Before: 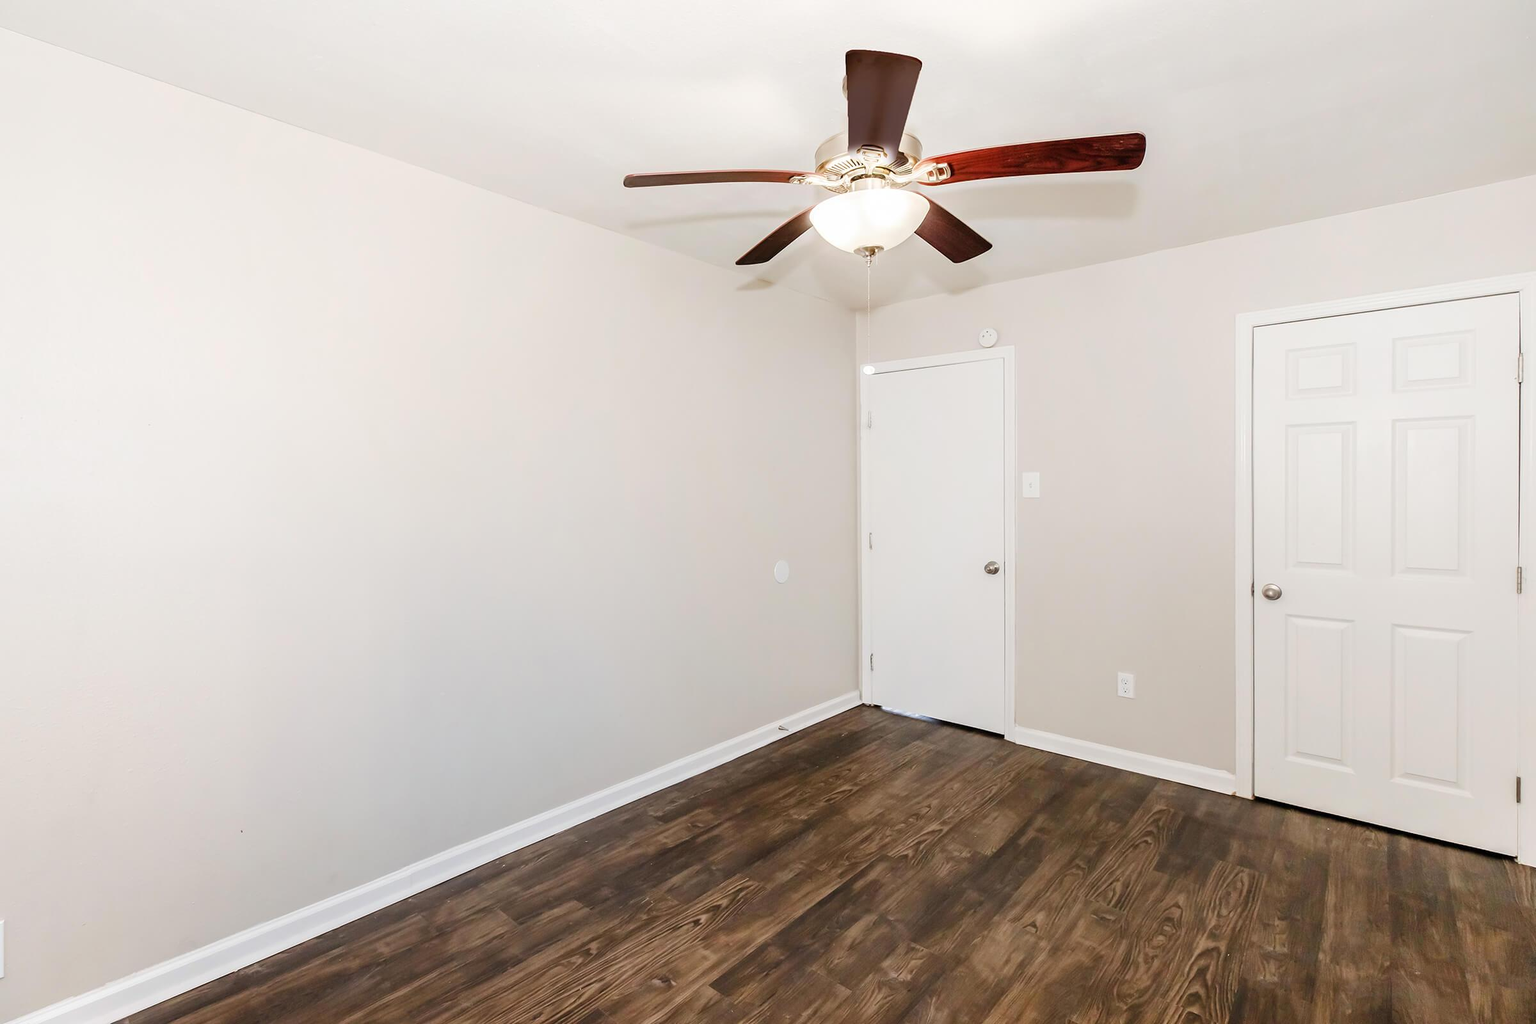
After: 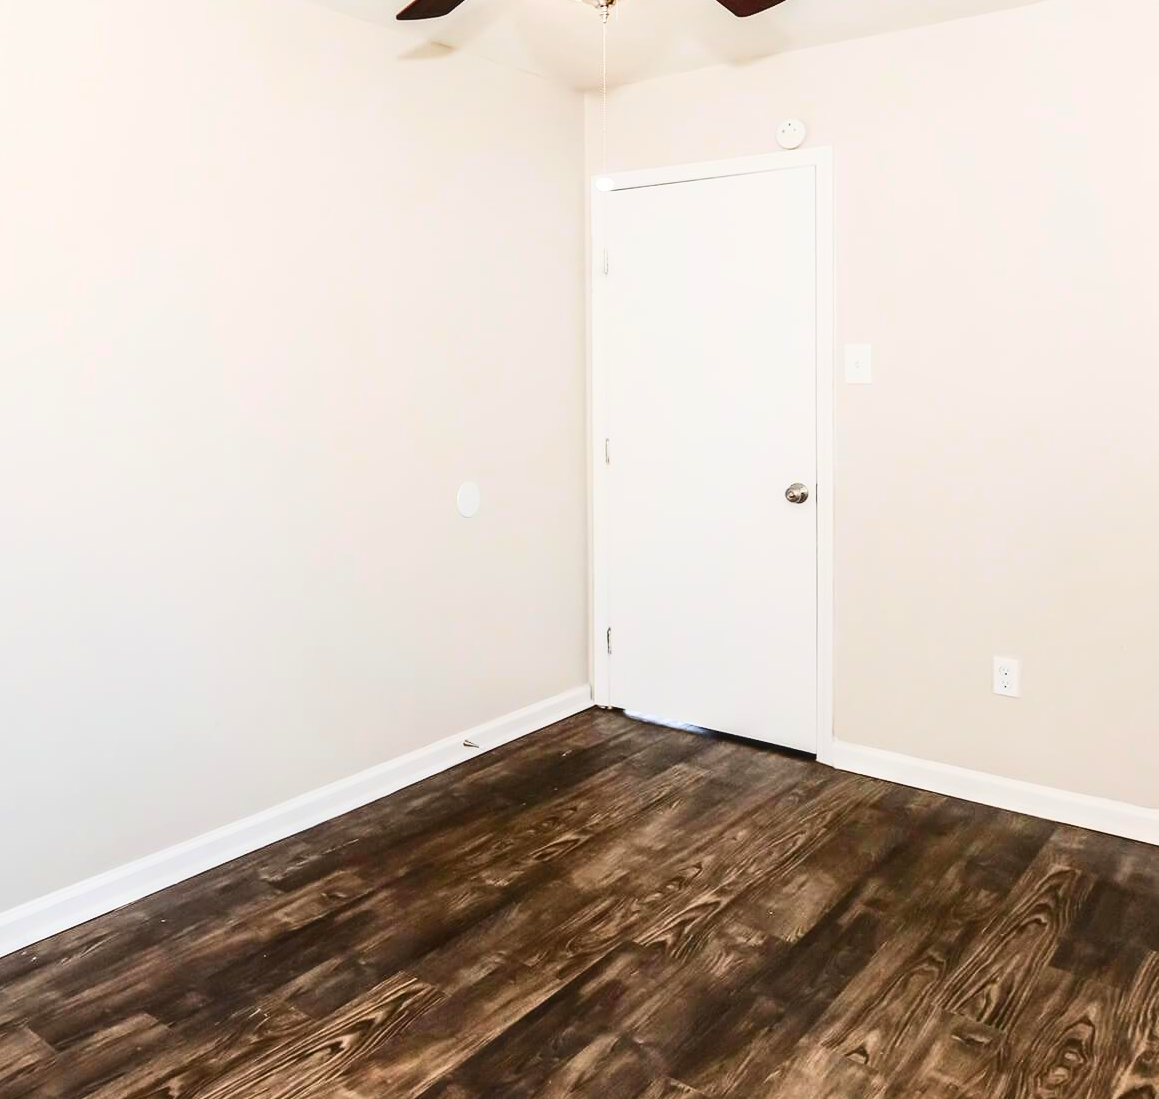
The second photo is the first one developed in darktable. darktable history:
crop: left 31.379%, top 24.658%, right 20.326%, bottom 6.628%
local contrast: on, module defaults
contrast brightness saturation: contrast 0.4, brightness 0.1, saturation 0.21
